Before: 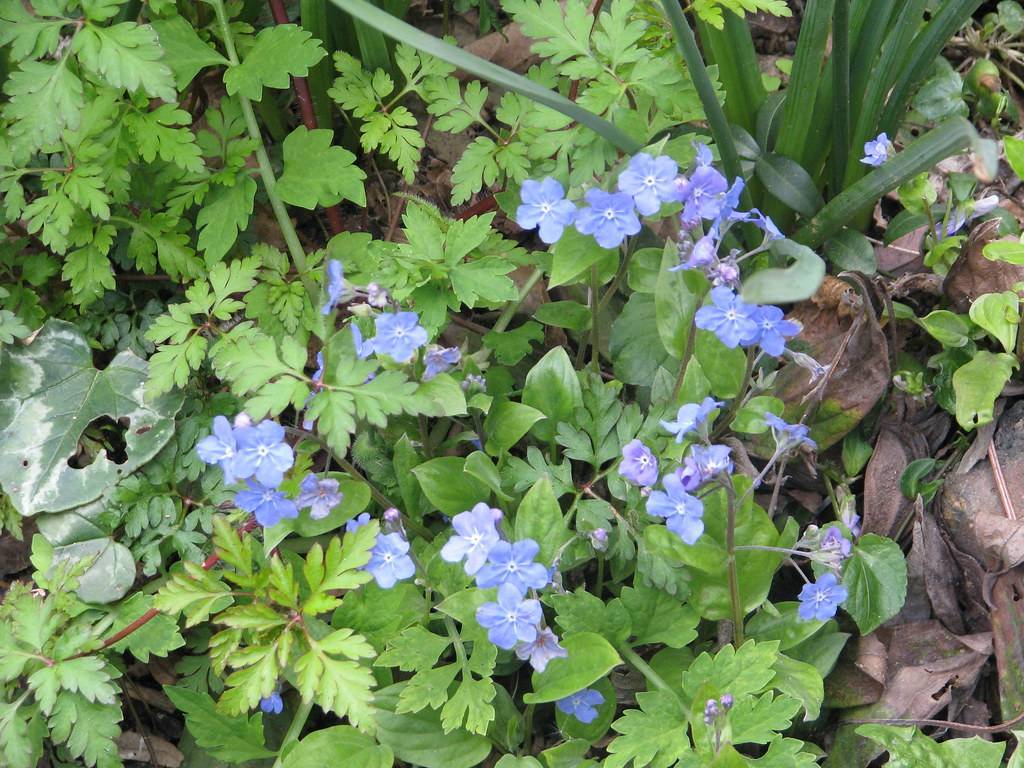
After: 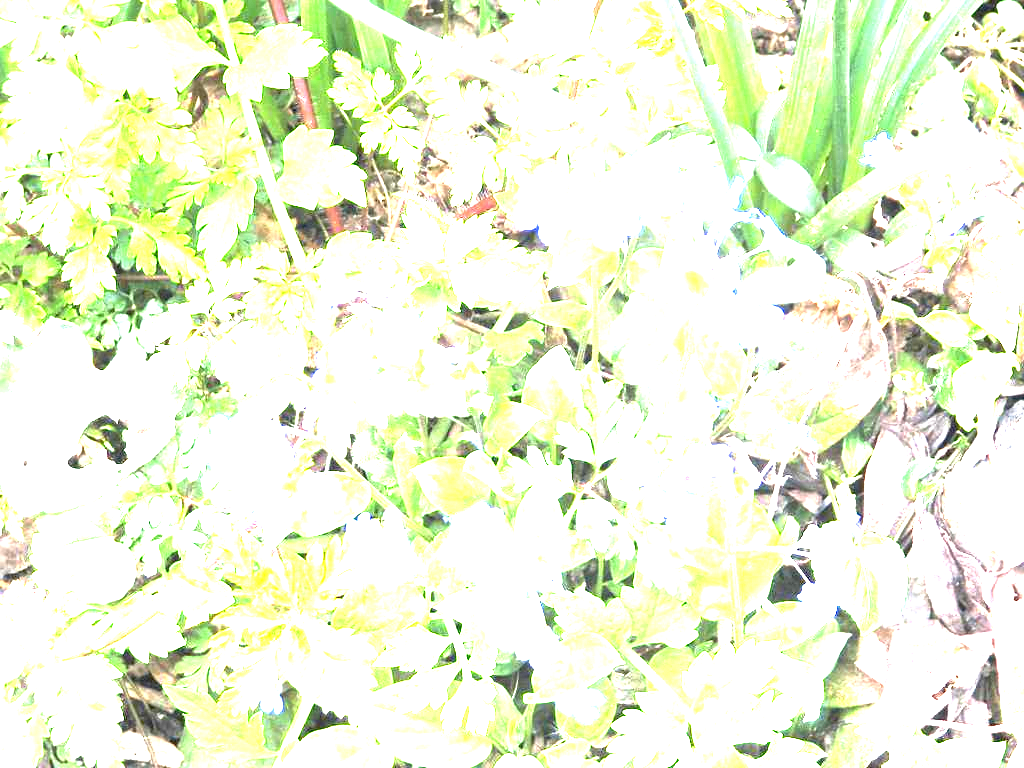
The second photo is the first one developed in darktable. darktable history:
local contrast: mode bilateral grid, contrast 20, coarseness 50, detail 119%, midtone range 0.2
exposure: black level correction 0, exposure 3.999 EV, compensate highlight preservation false
